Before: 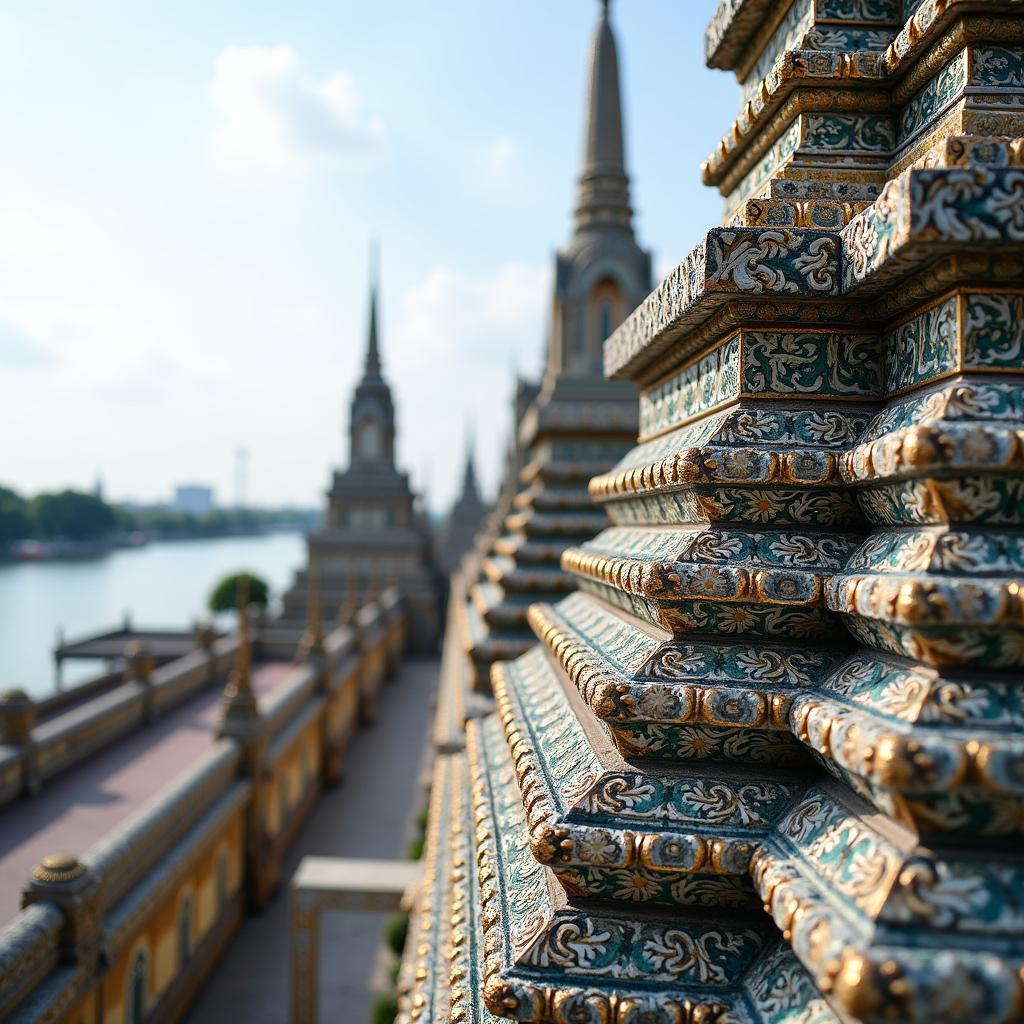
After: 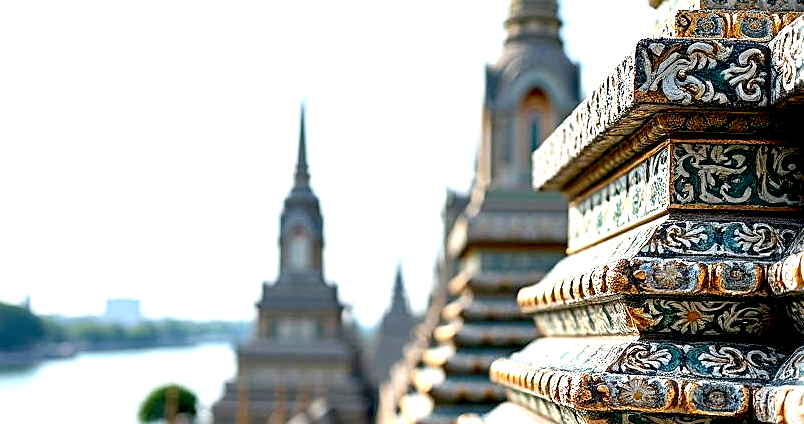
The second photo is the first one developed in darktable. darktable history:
exposure: black level correction 0.011, exposure 1.087 EV, compensate highlight preservation false
crop: left 6.979%, top 18.472%, right 14.431%, bottom 40.108%
sharpen: radius 3.123
